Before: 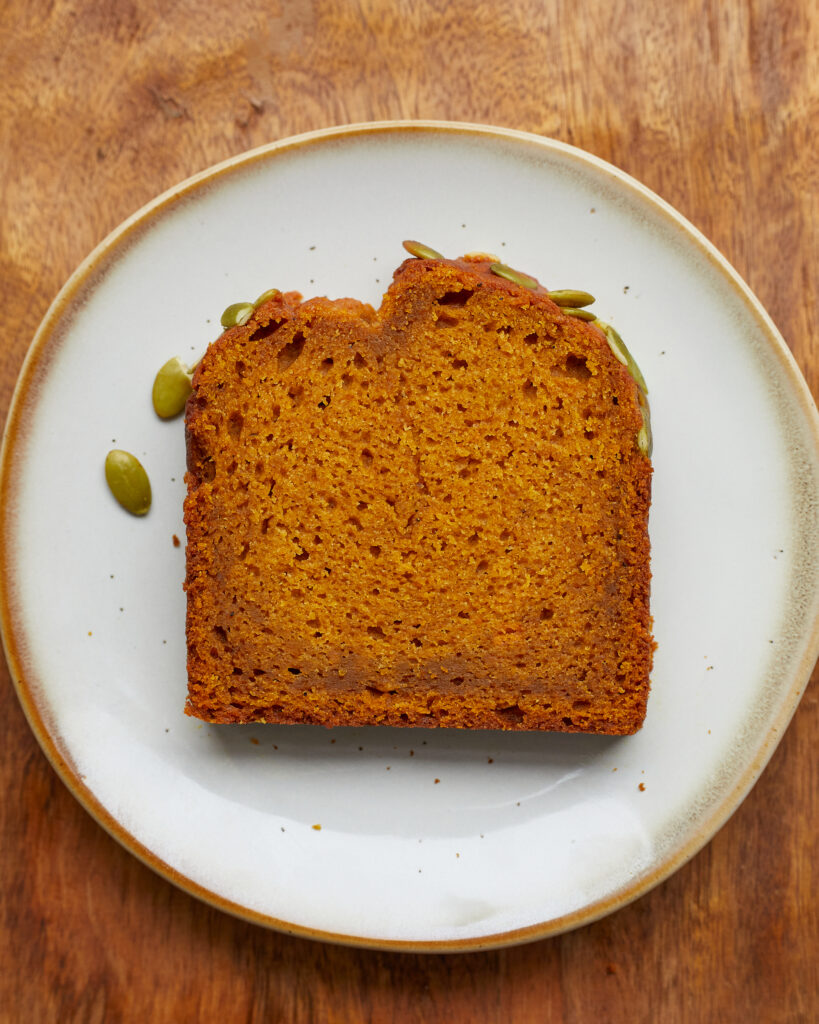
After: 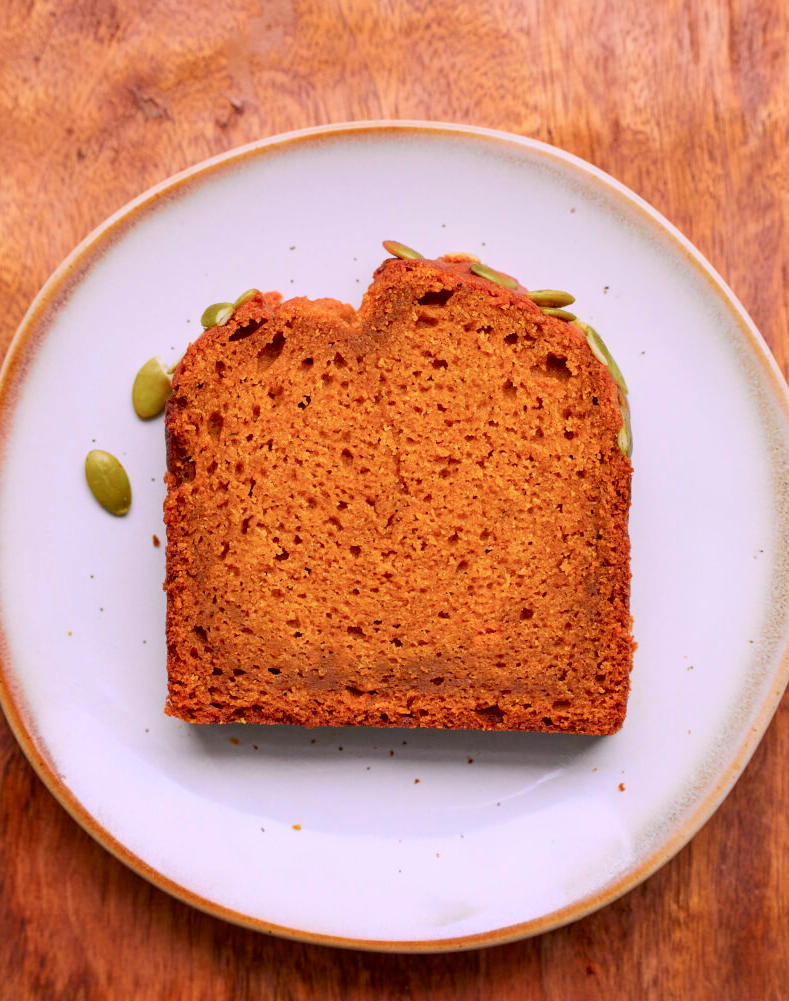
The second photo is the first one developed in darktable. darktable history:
white balance: red 1.042, blue 1.17
tone curve: curves: ch0 [(0, 0.019) (0.066, 0.043) (0.189, 0.182) (0.368, 0.407) (0.501, 0.564) (0.677, 0.729) (0.851, 0.861) (0.997, 0.959)]; ch1 [(0, 0) (0.187, 0.121) (0.388, 0.346) (0.437, 0.409) (0.474, 0.472) (0.499, 0.501) (0.514, 0.515) (0.542, 0.557) (0.645, 0.686) (0.812, 0.856) (1, 1)]; ch2 [(0, 0) (0.246, 0.214) (0.421, 0.427) (0.459, 0.484) (0.5, 0.504) (0.518, 0.523) (0.529, 0.548) (0.56, 0.576) (0.607, 0.63) (0.744, 0.734) (0.867, 0.821) (0.993, 0.889)], color space Lab, independent channels, preserve colors none
crop and rotate: left 2.536%, right 1.107%, bottom 2.246%
